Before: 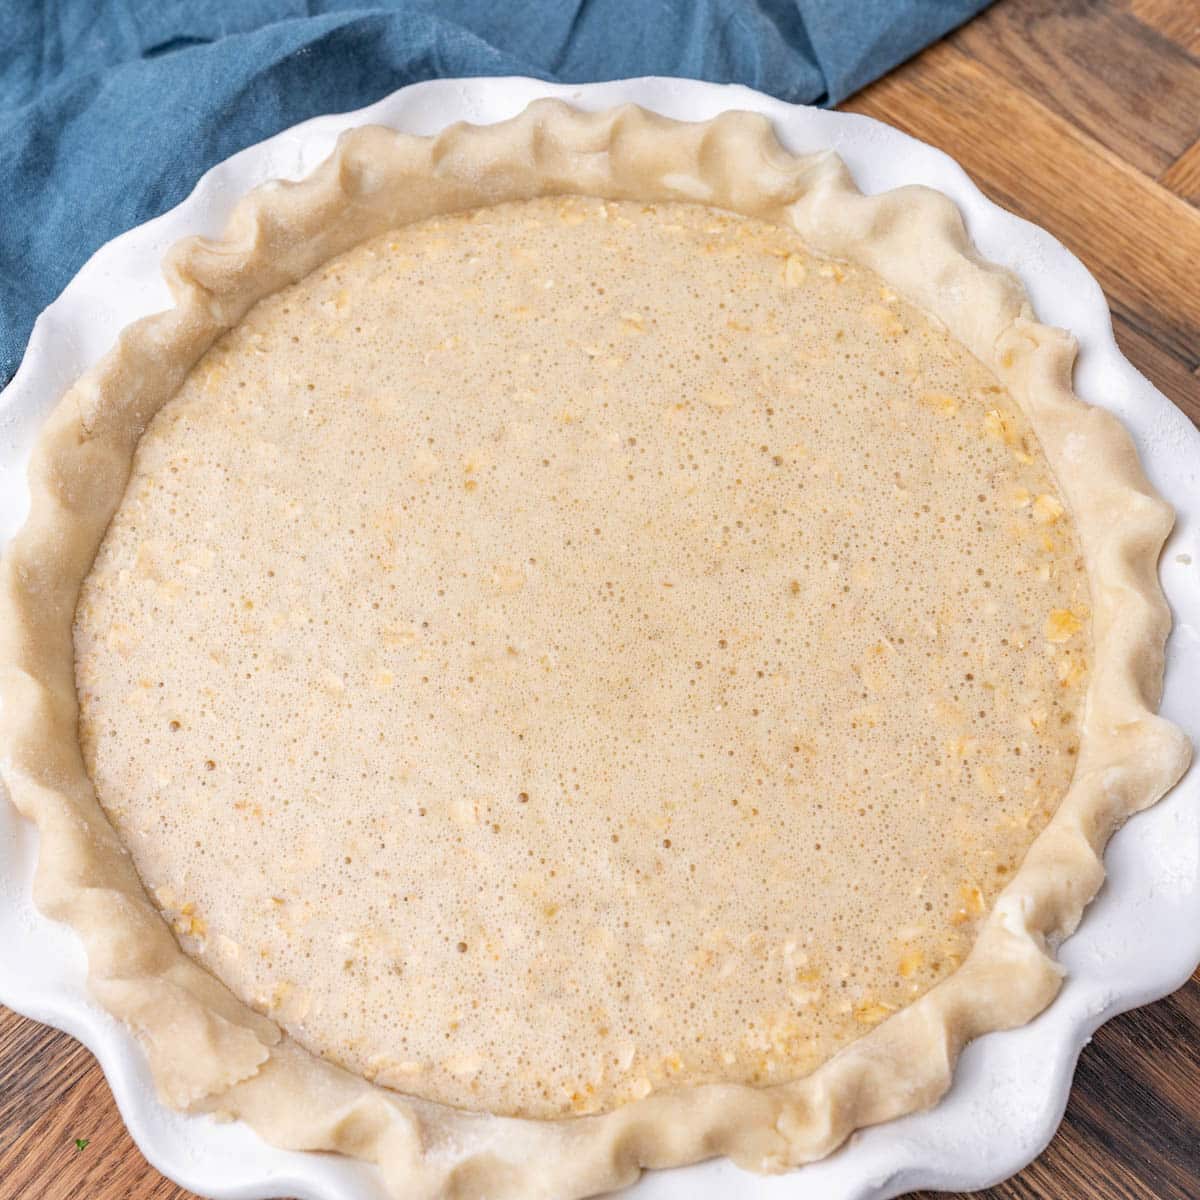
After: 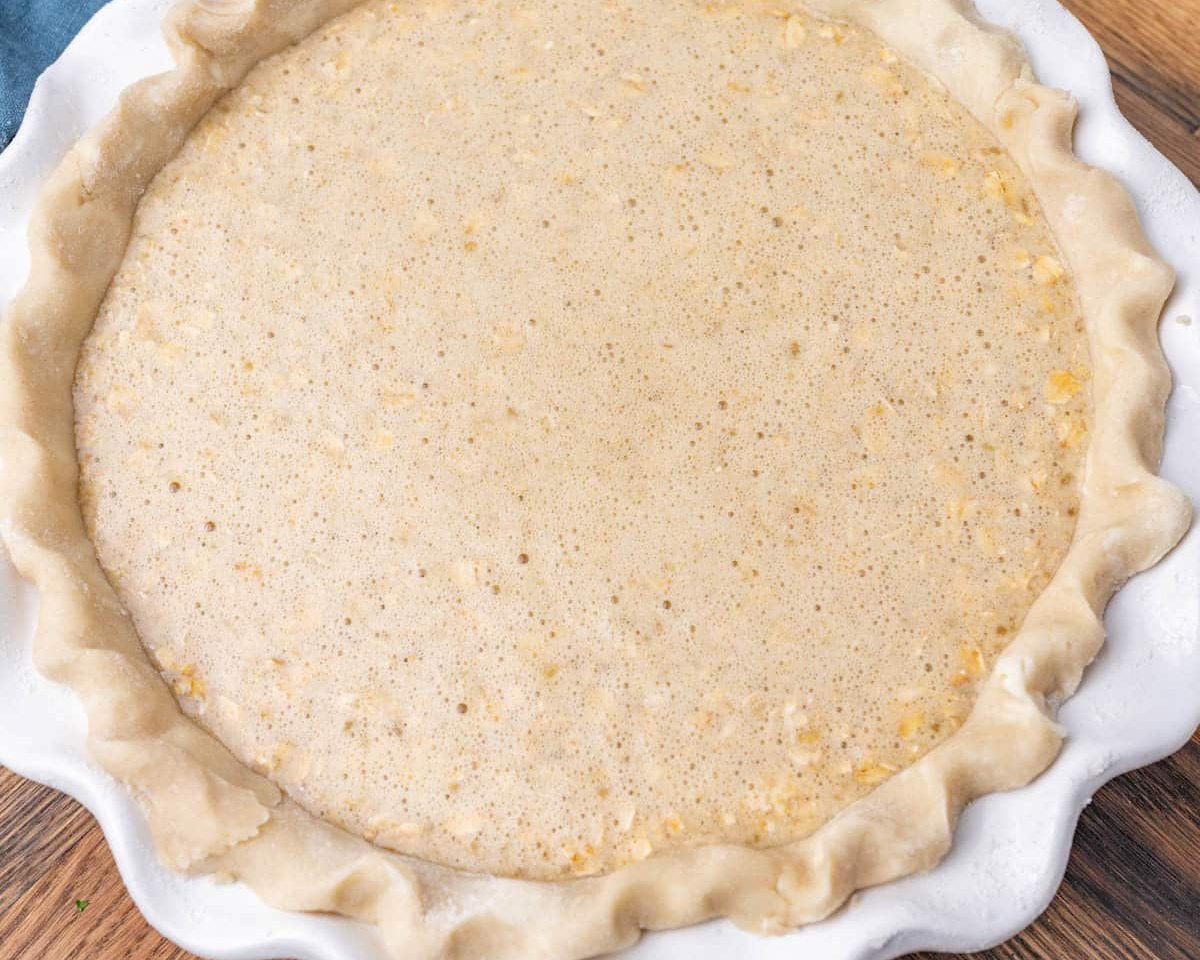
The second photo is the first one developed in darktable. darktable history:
crop and rotate: top 19.969%
